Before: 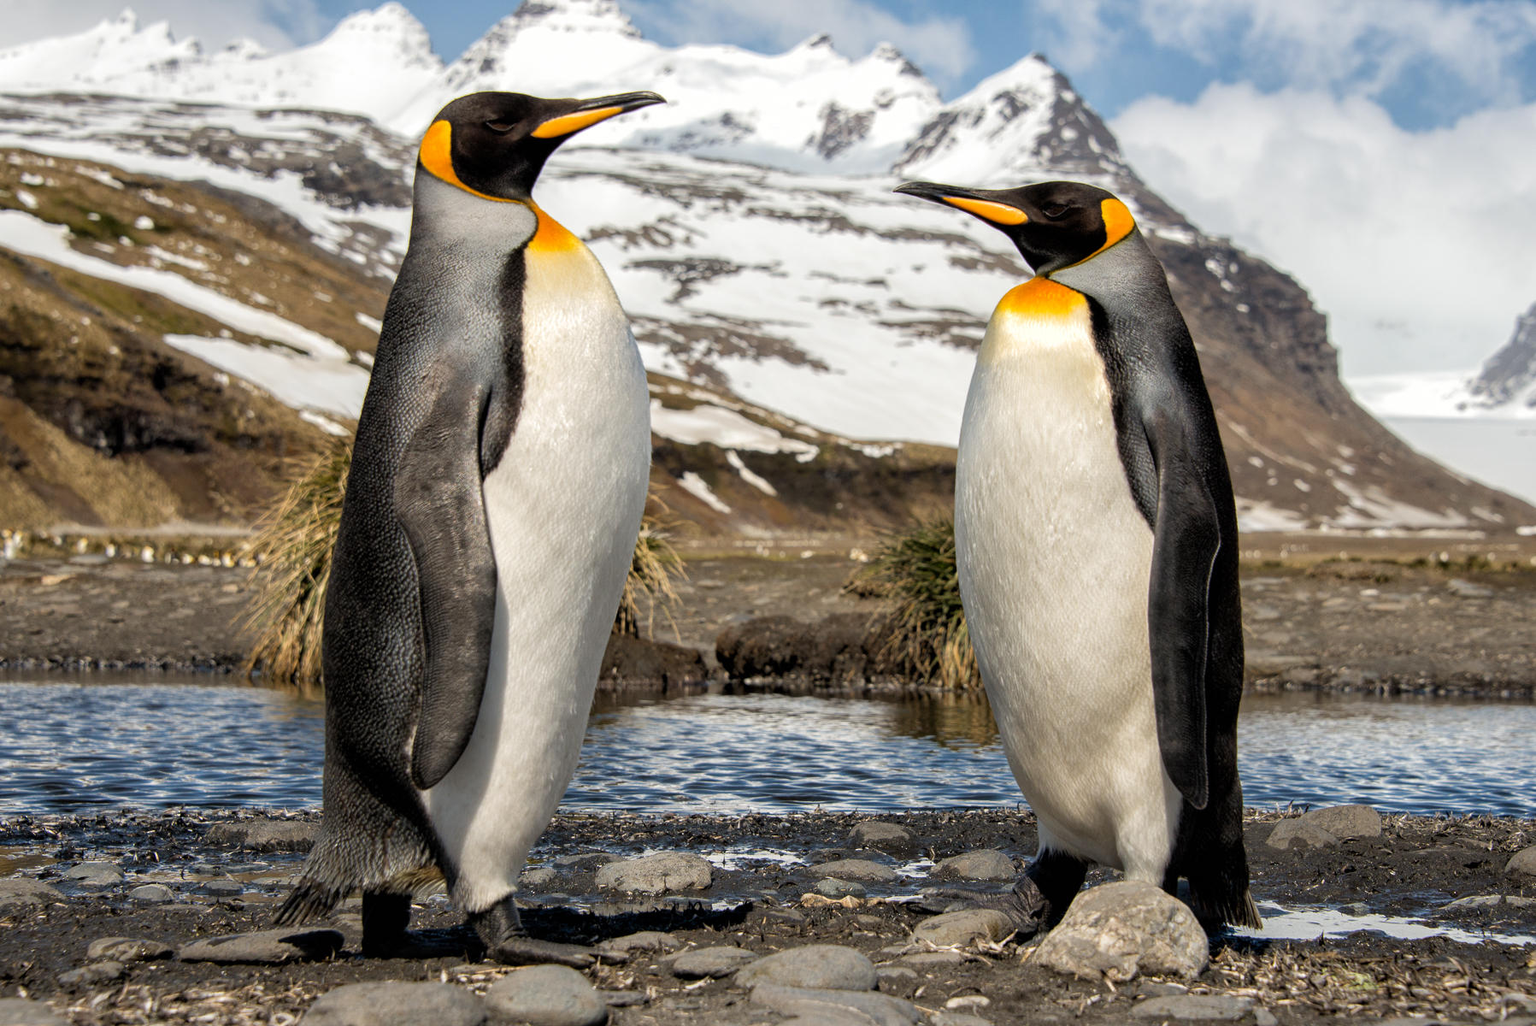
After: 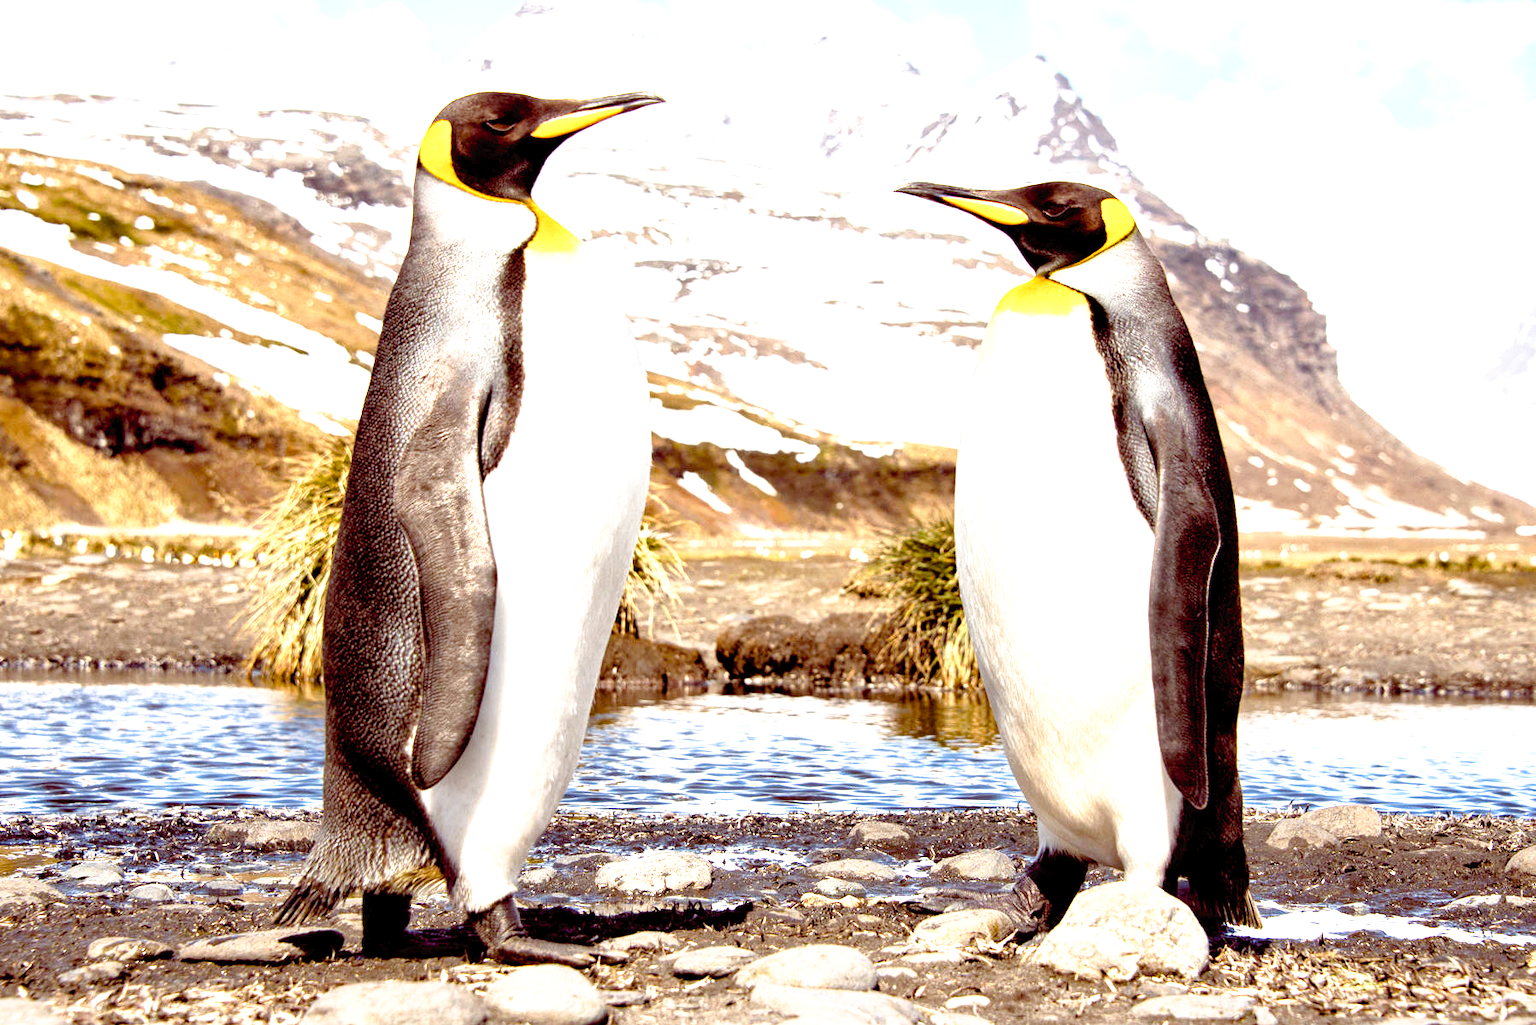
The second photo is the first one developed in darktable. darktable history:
tone curve: curves: ch0 [(0, 0) (0.003, 0.022) (0.011, 0.025) (0.025, 0.025) (0.044, 0.029) (0.069, 0.042) (0.1, 0.068) (0.136, 0.118) (0.177, 0.176) (0.224, 0.233) (0.277, 0.299) (0.335, 0.371) (0.399, 0.448) (0.468, 0.526) (0.543, 0.605) (0.623, 0.684) (0.709, 0.775) (0.801, 0.869) (0.898, 0.957) (1, 1)], preserve colors none
color balance rgb: global offset › luminance -0.219%, global offset › chroma 0.263%, perceptual saturation grading › global saturation 20%, perceptual saturation grading › highlights -25.318%, perceptual saturation grading › shadows 23.94%, perceptual brilliance grading › global brilliance 18.318%
exposure: black level correction 0, exposure 1.095 EV, compensate highlight preservation false
